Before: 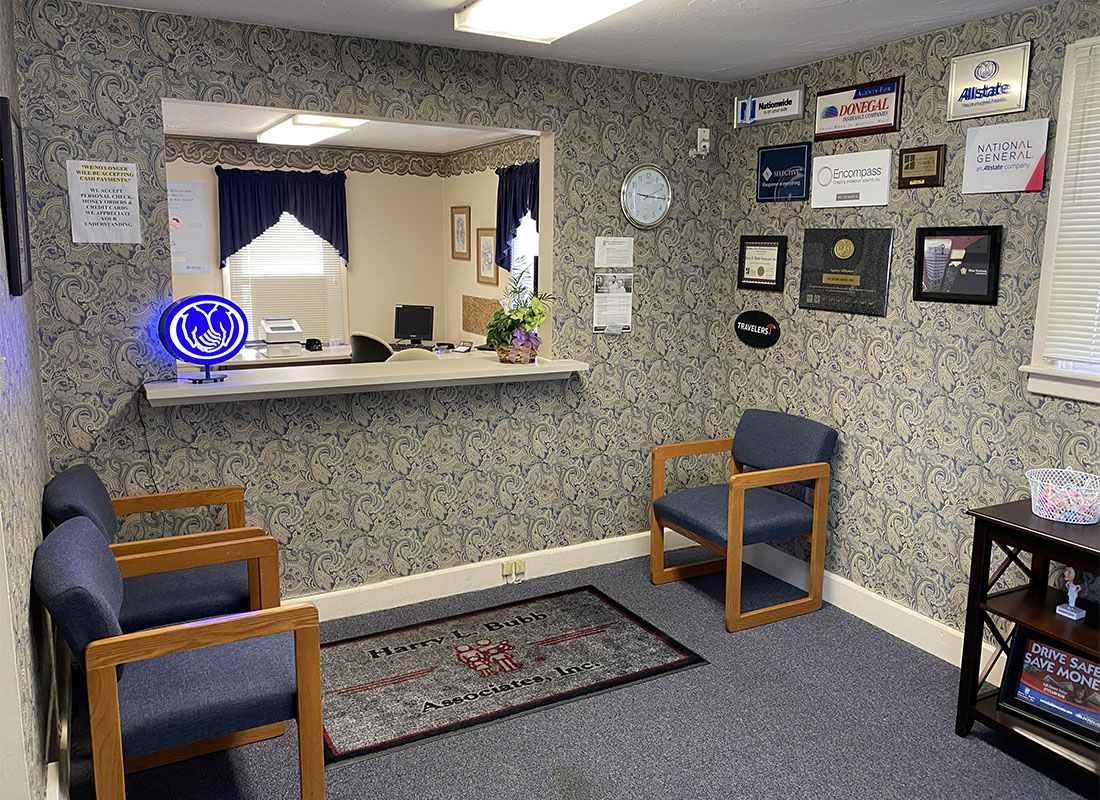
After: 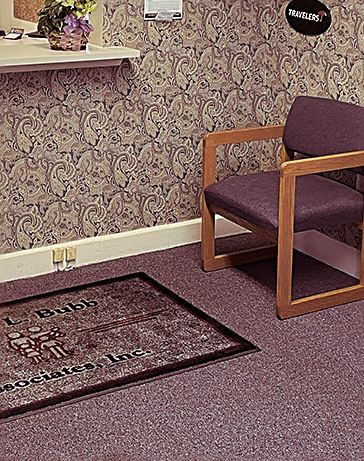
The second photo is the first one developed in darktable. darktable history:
sharpen: on, module defaults
crop: left 40.878%, top 39.176%, right 25.993%, bottom 3.081%
split-toning: on, module defaults
